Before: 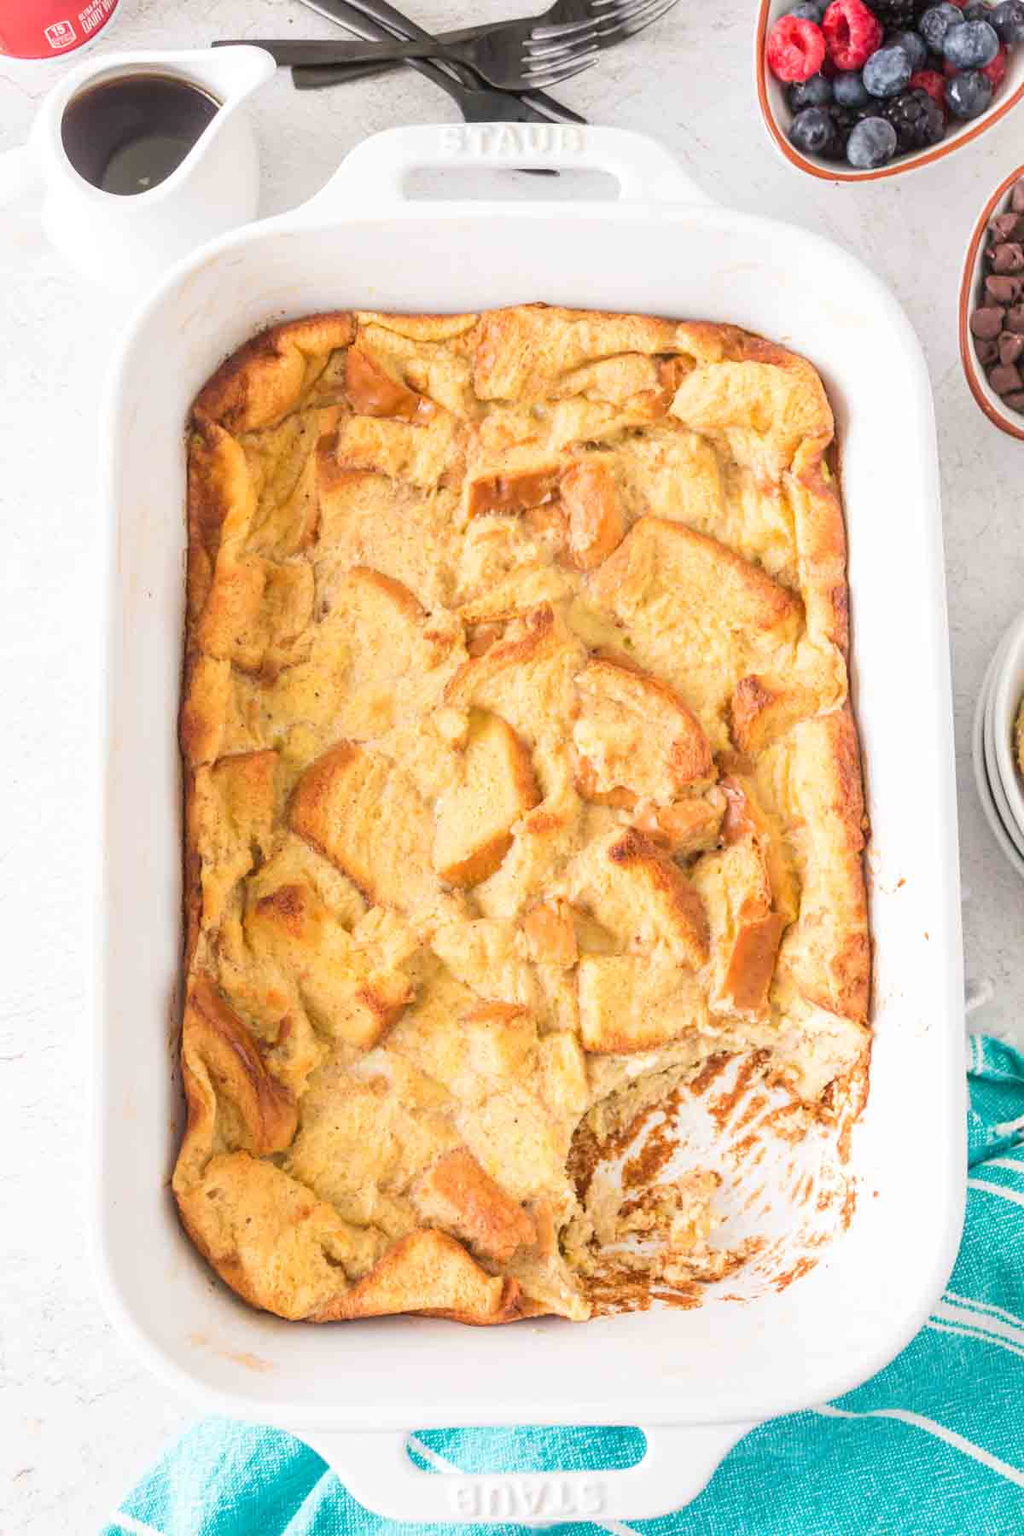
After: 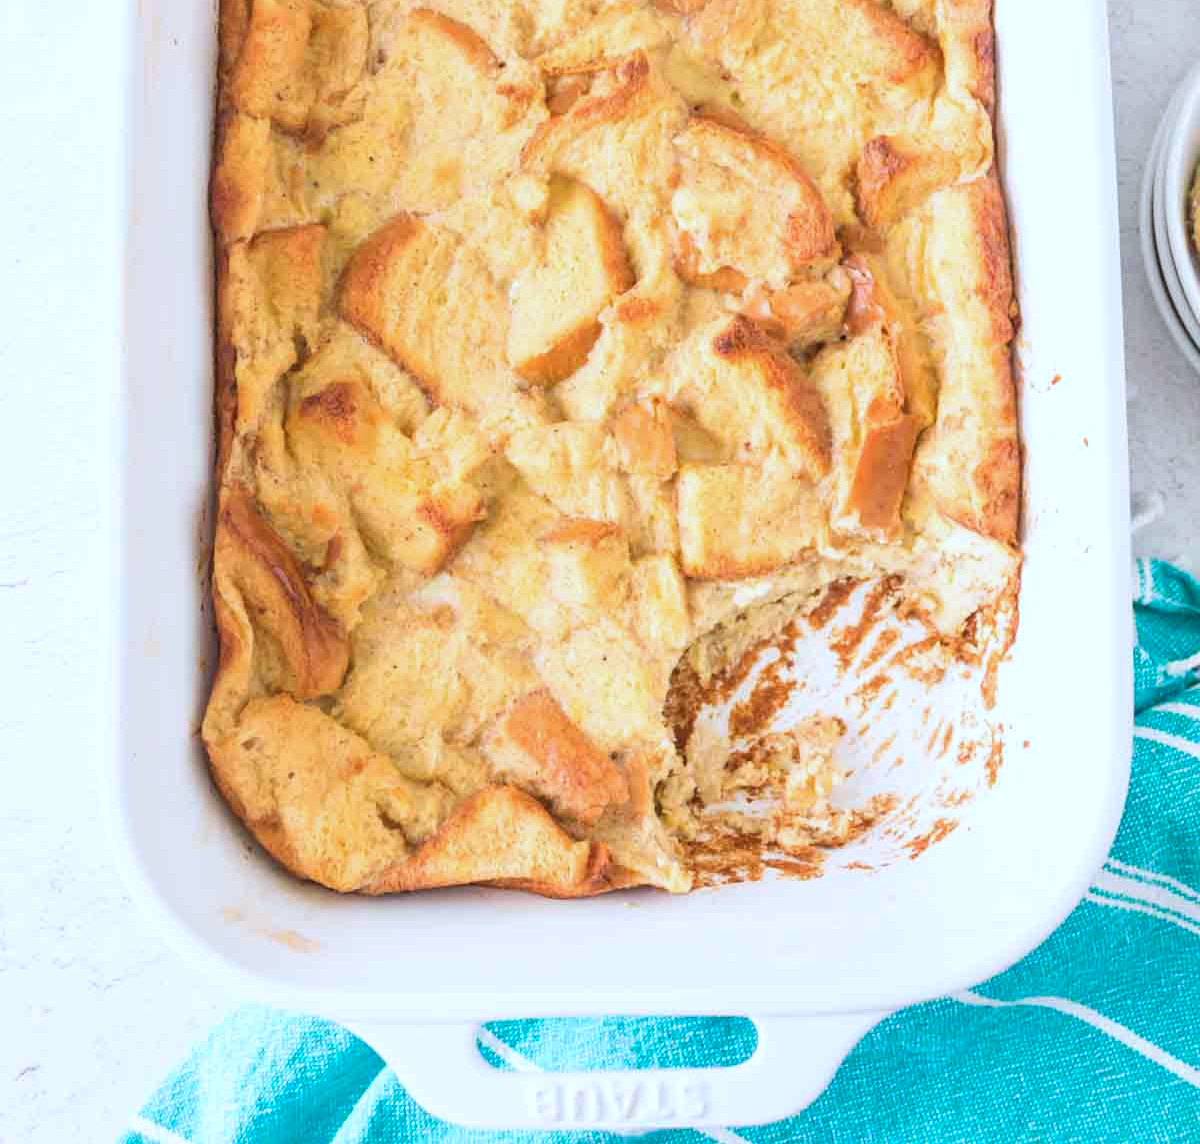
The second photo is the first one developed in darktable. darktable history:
color calibration: x 0.37, y 0.382, temperature 4313.32 K
crop and rotate: top 36.435%
